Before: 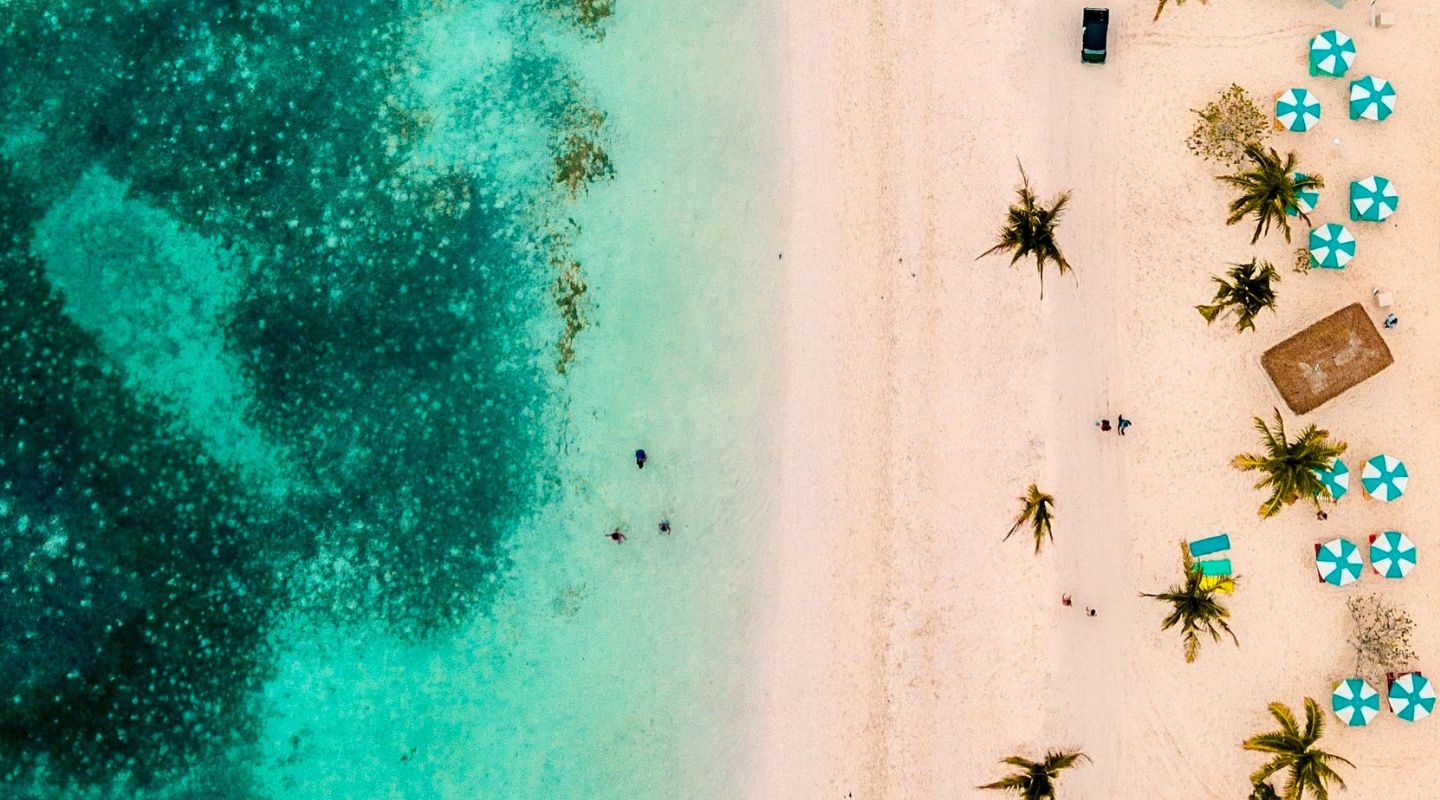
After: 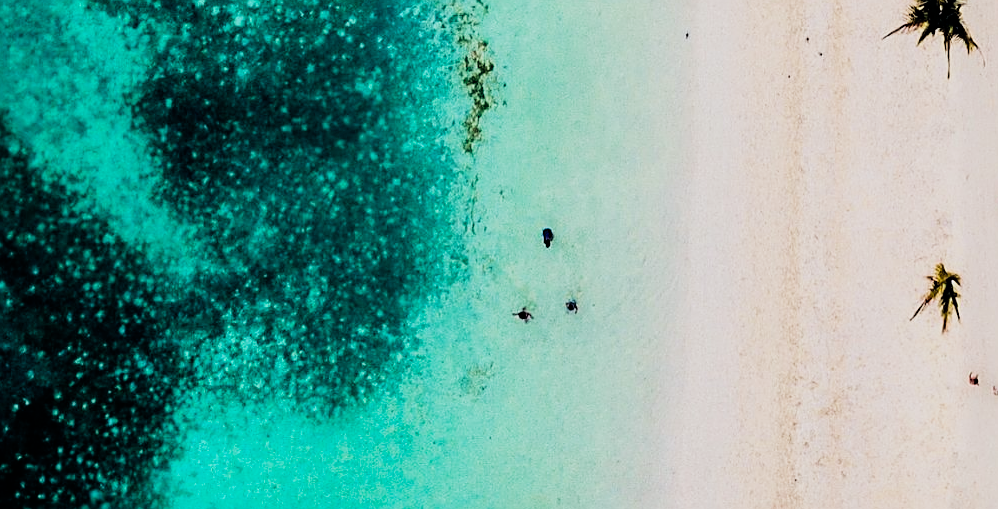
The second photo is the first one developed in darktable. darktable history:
sharpen: on, module defaults
filmic rgb: black relative exposure -5 EV, hardness 2.88, contrast 1.4, highlights saturation mix -30%
white balance: red 0.925, blue 1.046
color balance rgb: shadows lift › hue 87.51°, highlights gain › chroma 0.68%, highlights gain › hue 55.1°, global offset › chroma 0.13%, global offset › hue 253.66°, linear chroma grading › global chroma 0.5%, perceptual saturation grading › global saturation 16.38%
crop: left 6.488%, top 27.668%, right 24.183%, bottom 8.656%
